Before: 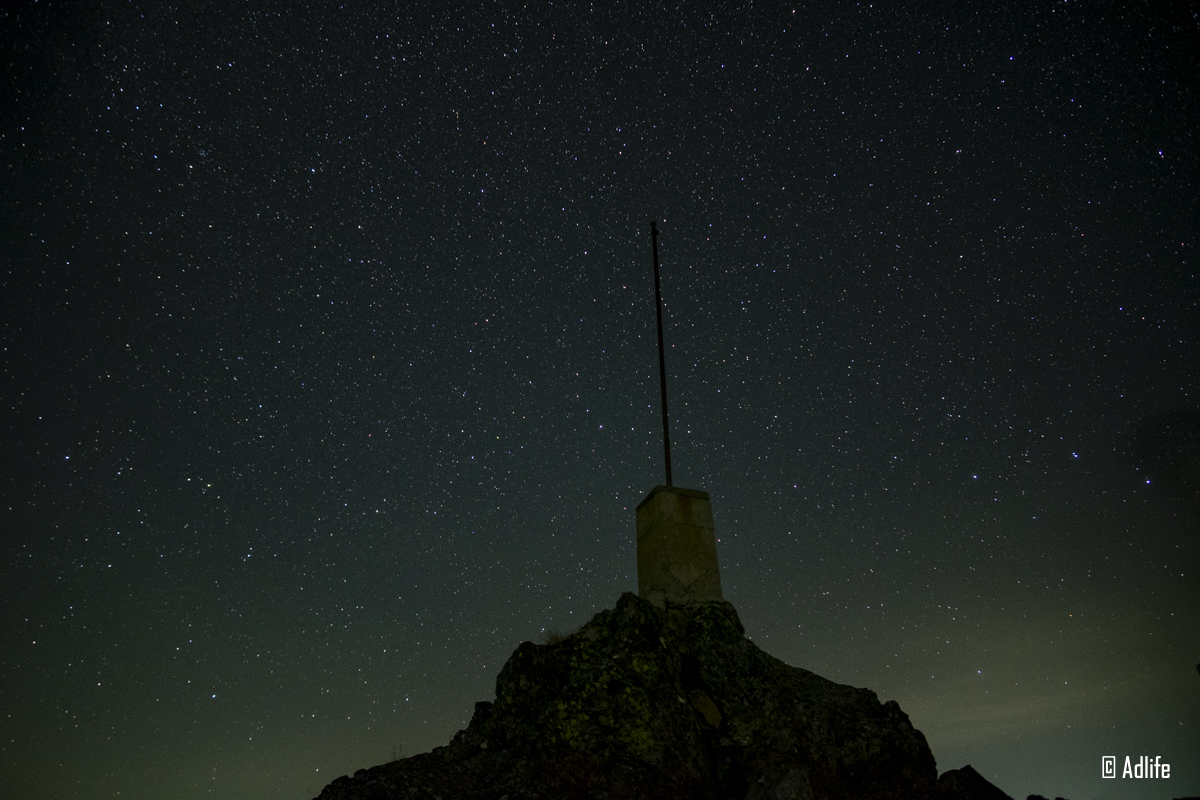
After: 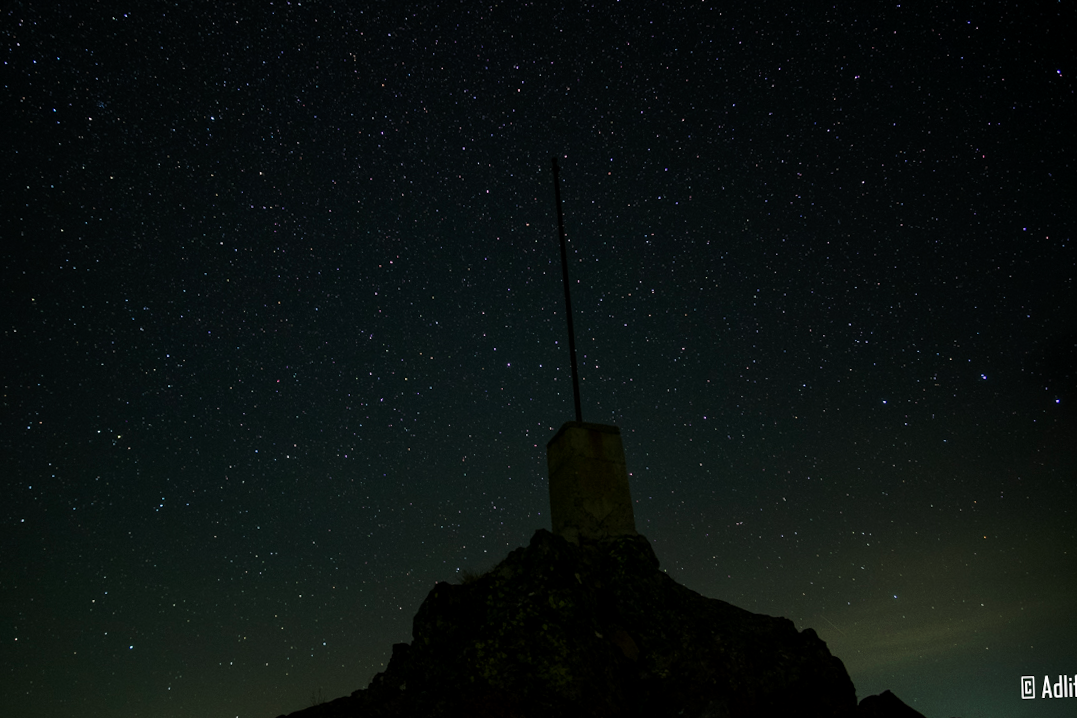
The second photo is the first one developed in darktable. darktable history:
base curve: curves: ch0 [(0, 0) (0.073, 0.04) (0.157, 0.139) (0.492, 0.492) (0.758, 0.758) (1, 1)], preserve colors none
crop and rotate: angle 1.96°, left 5.673%, top 5.673%
